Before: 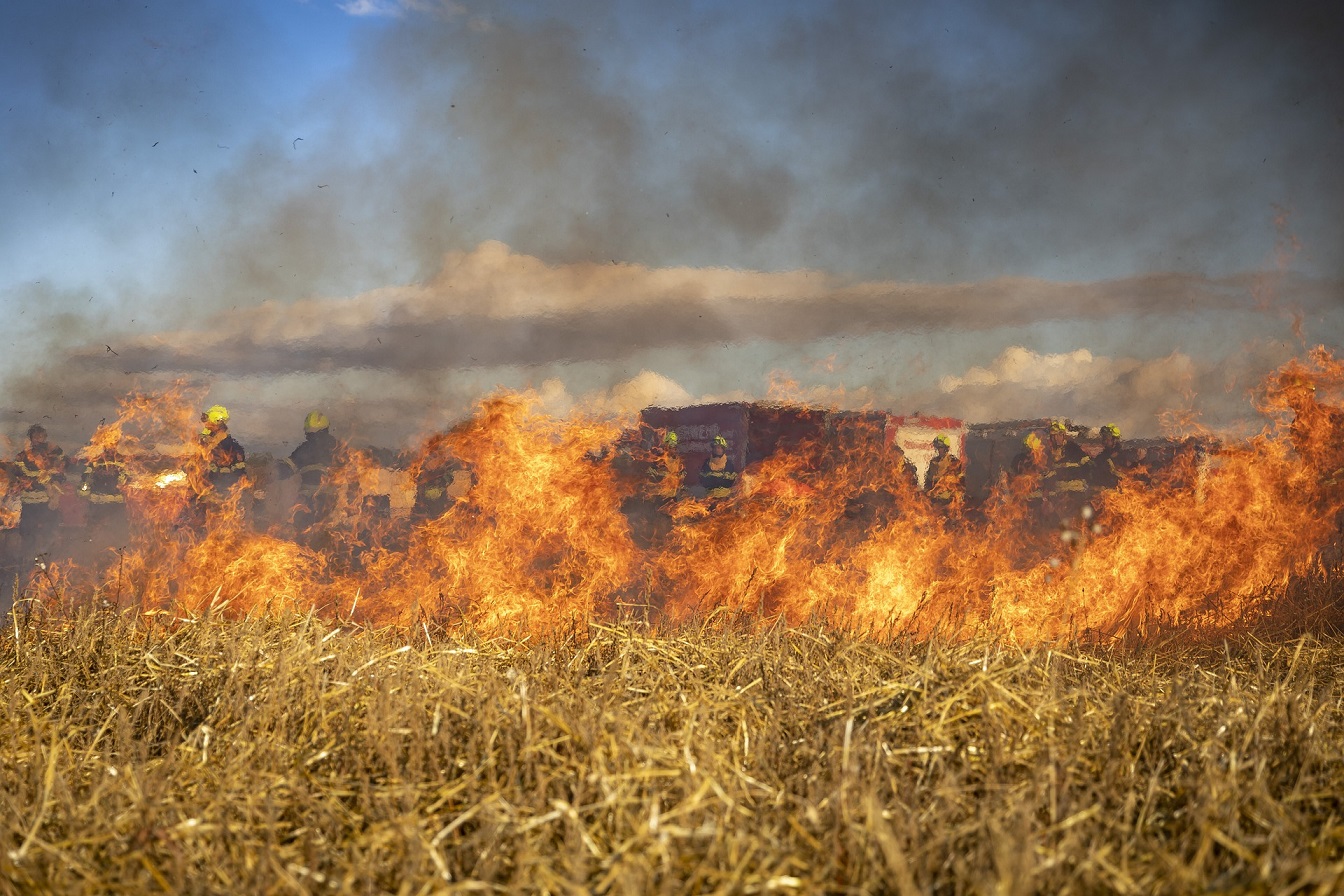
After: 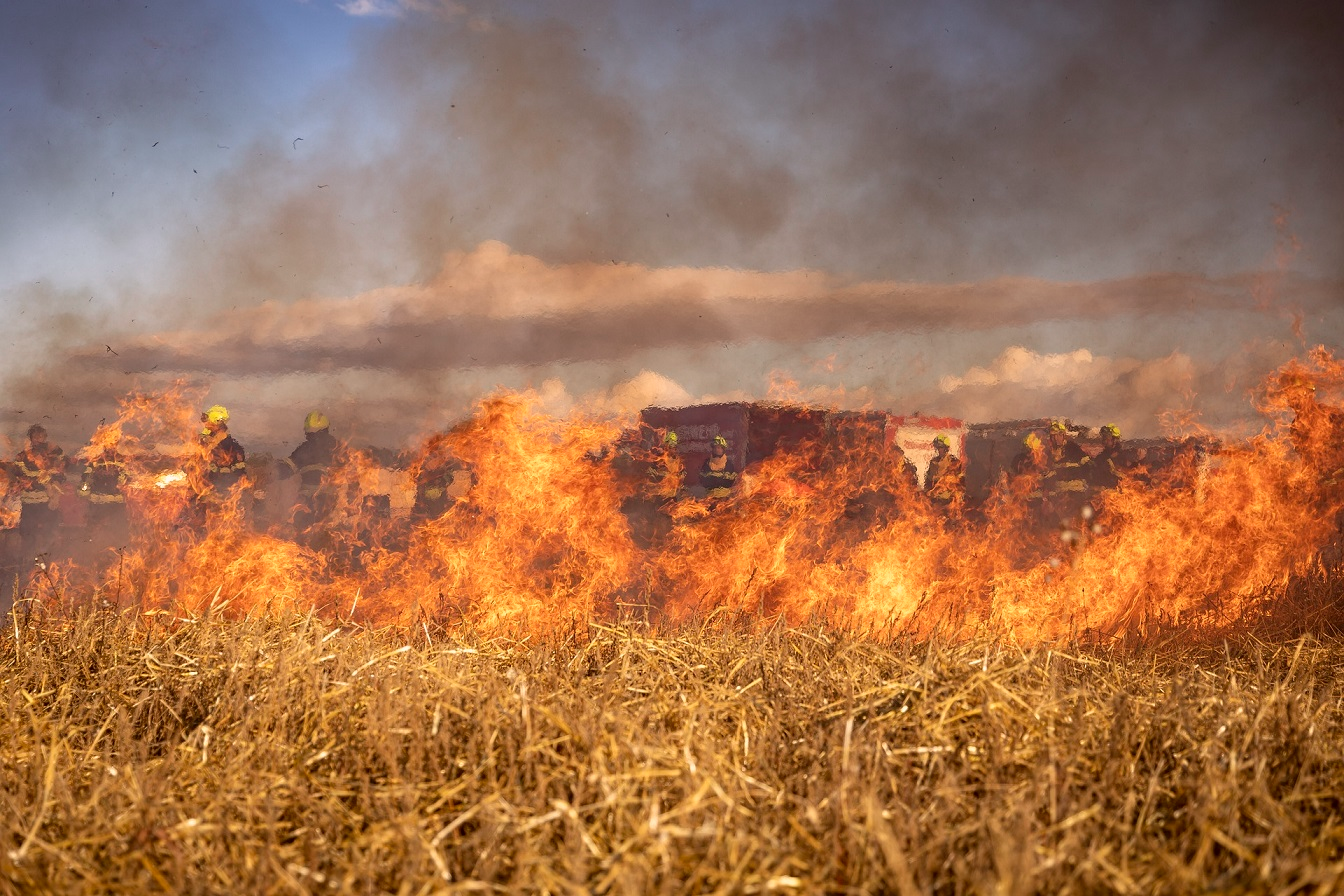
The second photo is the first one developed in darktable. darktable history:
color correction: highlights a* 10.23, highlights b* 9.73, shadows a* 8.95, shadows b* 8.17, saturation 0.823
